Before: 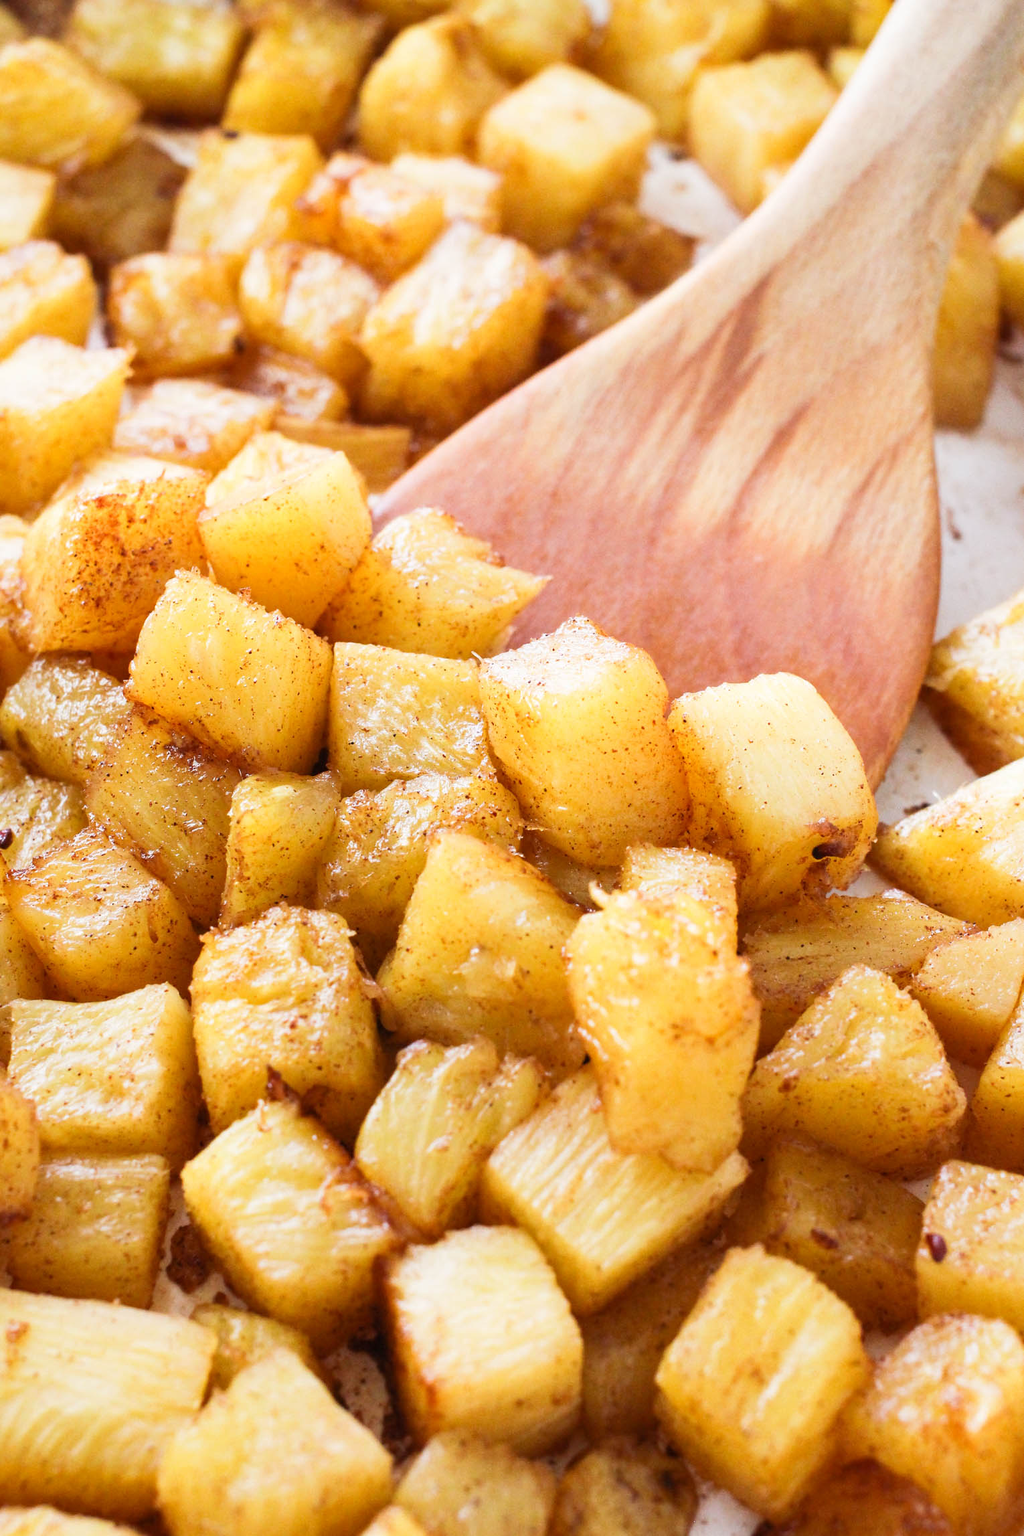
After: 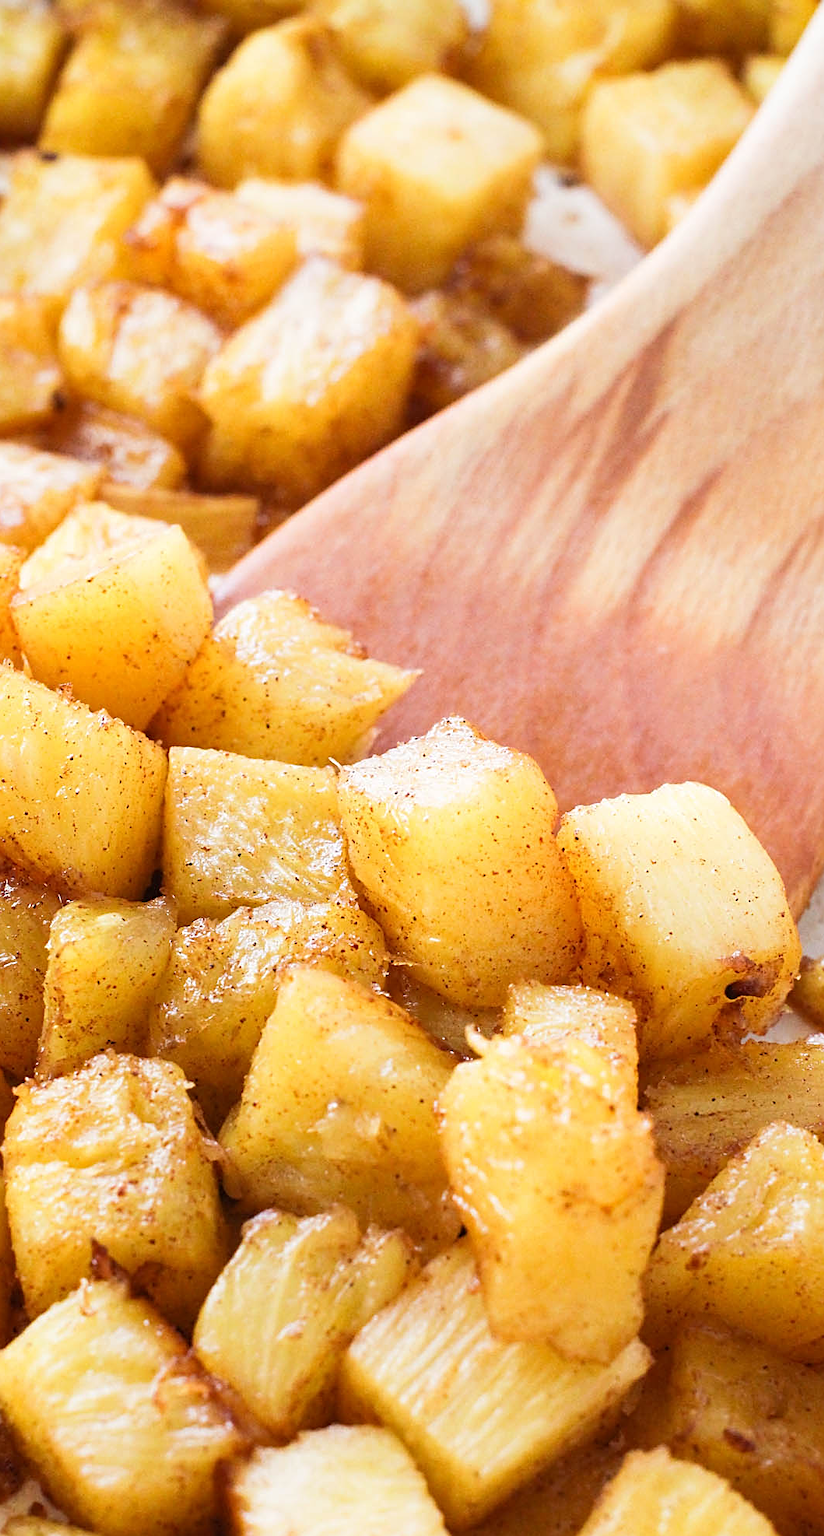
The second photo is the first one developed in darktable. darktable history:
crop: left 18.479%, right 12.2%, bottom 13.971%
sharpen: on, module defaults
